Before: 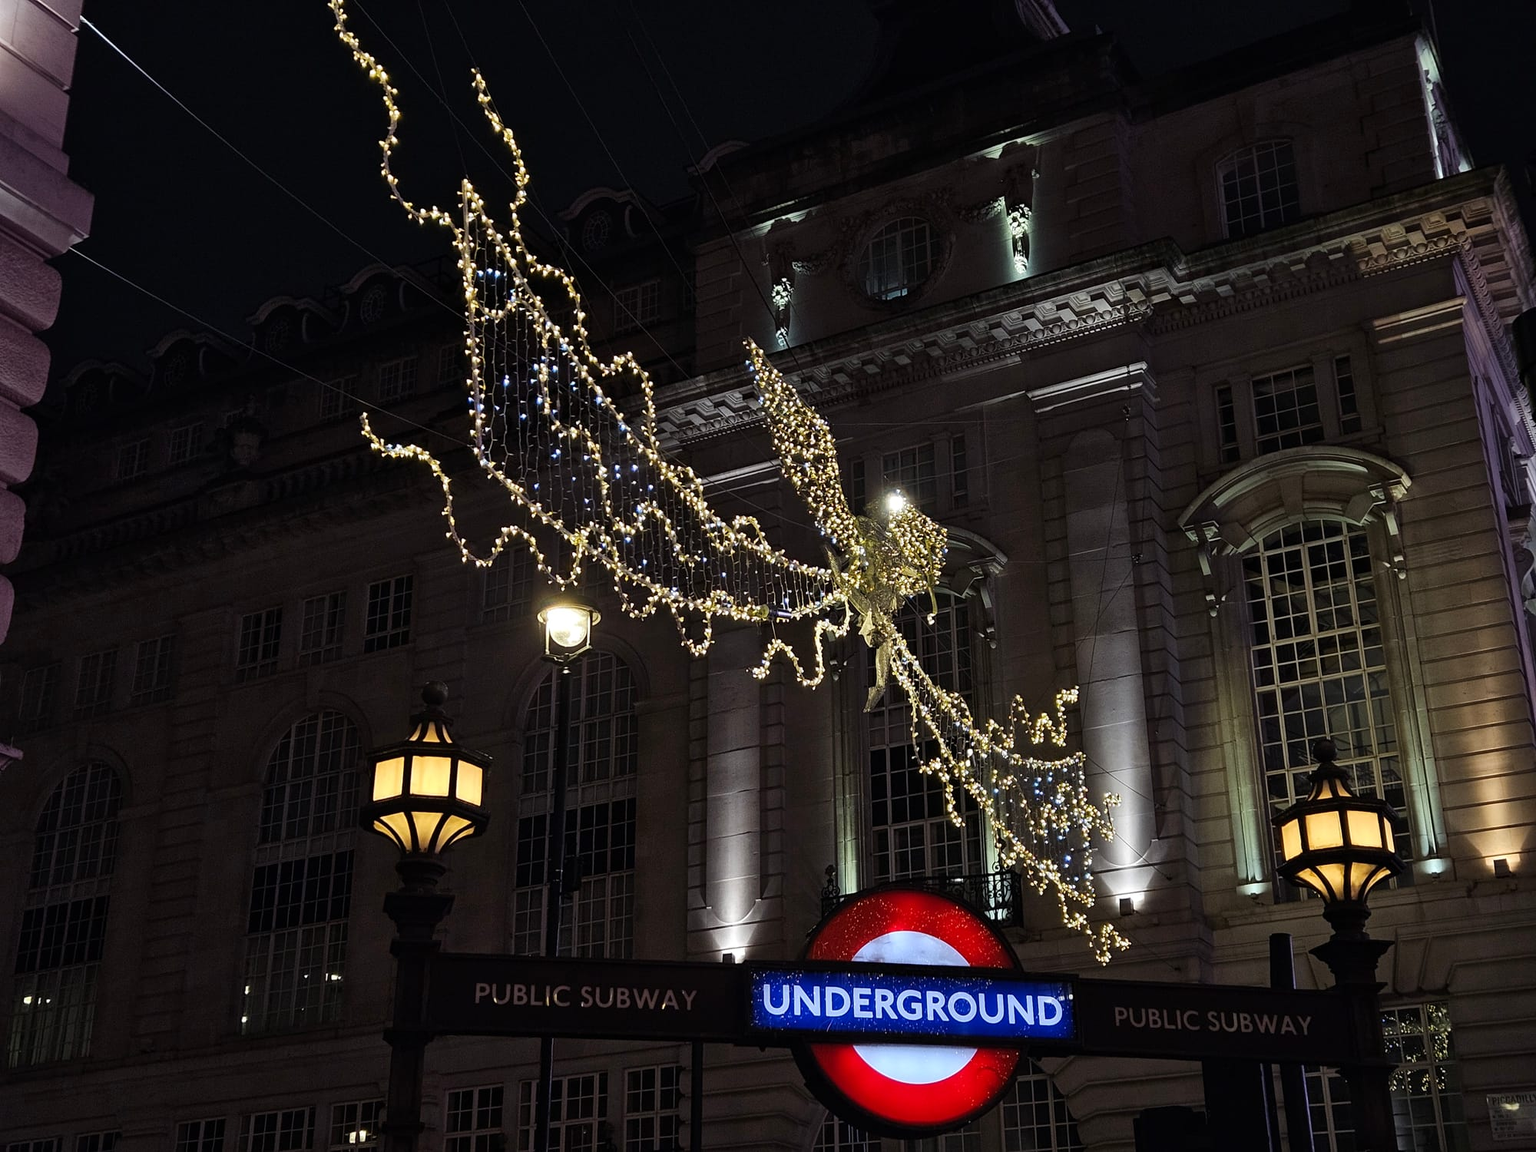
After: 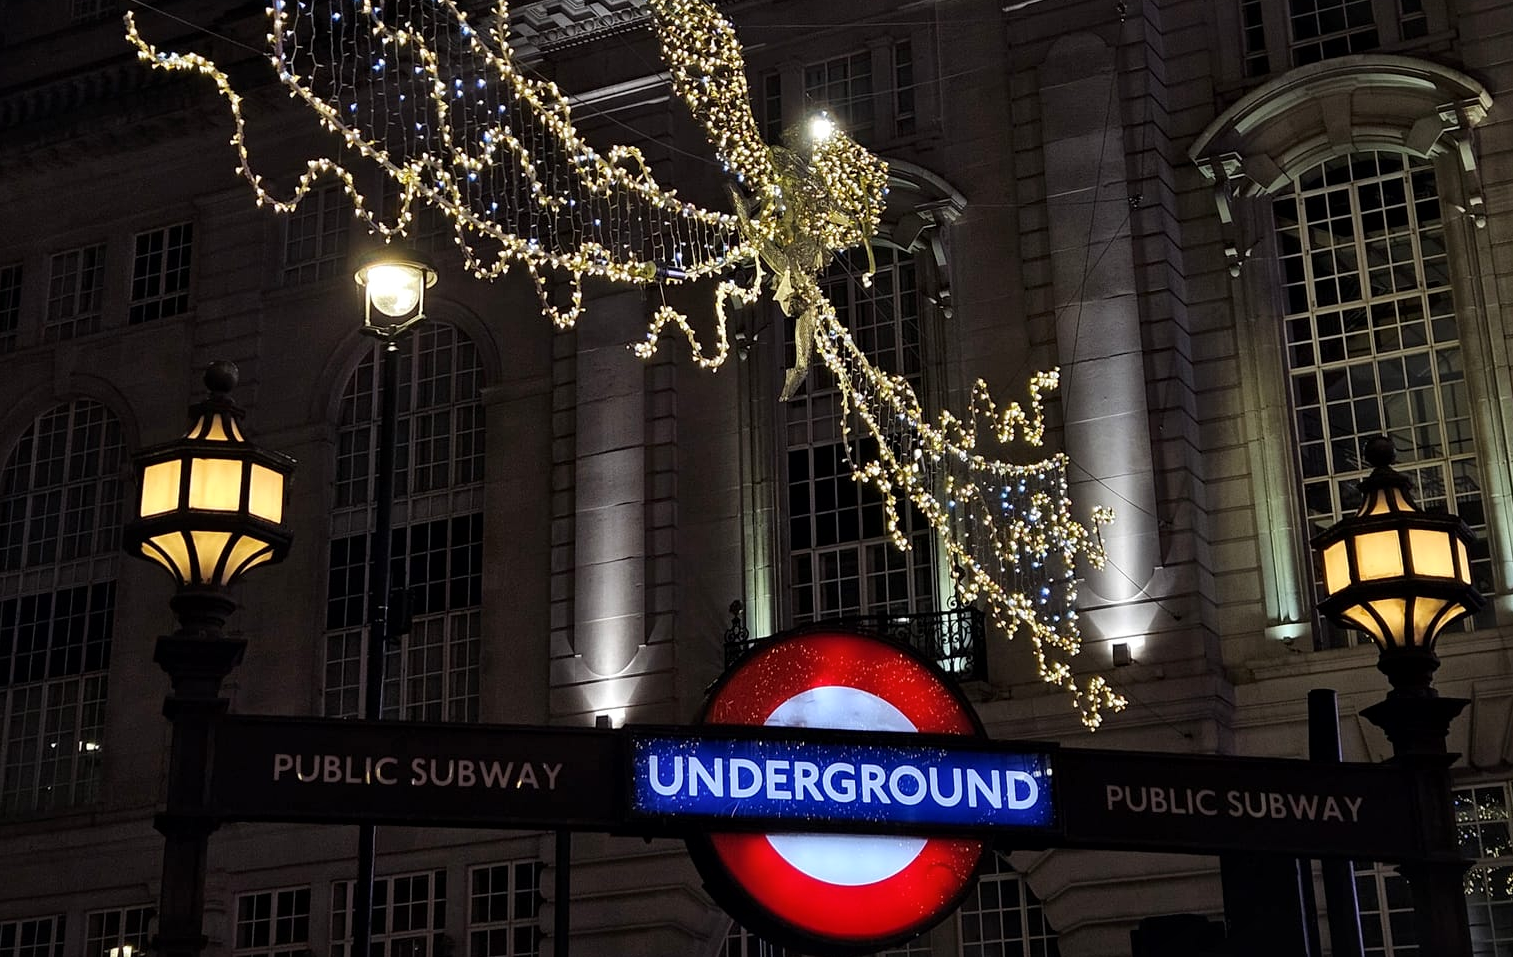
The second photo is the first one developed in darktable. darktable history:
local contrast: mode bilateral grid, contrast 20, coarseness 50, detail 120%, midtone range 0.2
crop and rotate: left 17.299%, top 35.115%, right 7.015%, bottom 1.024%
